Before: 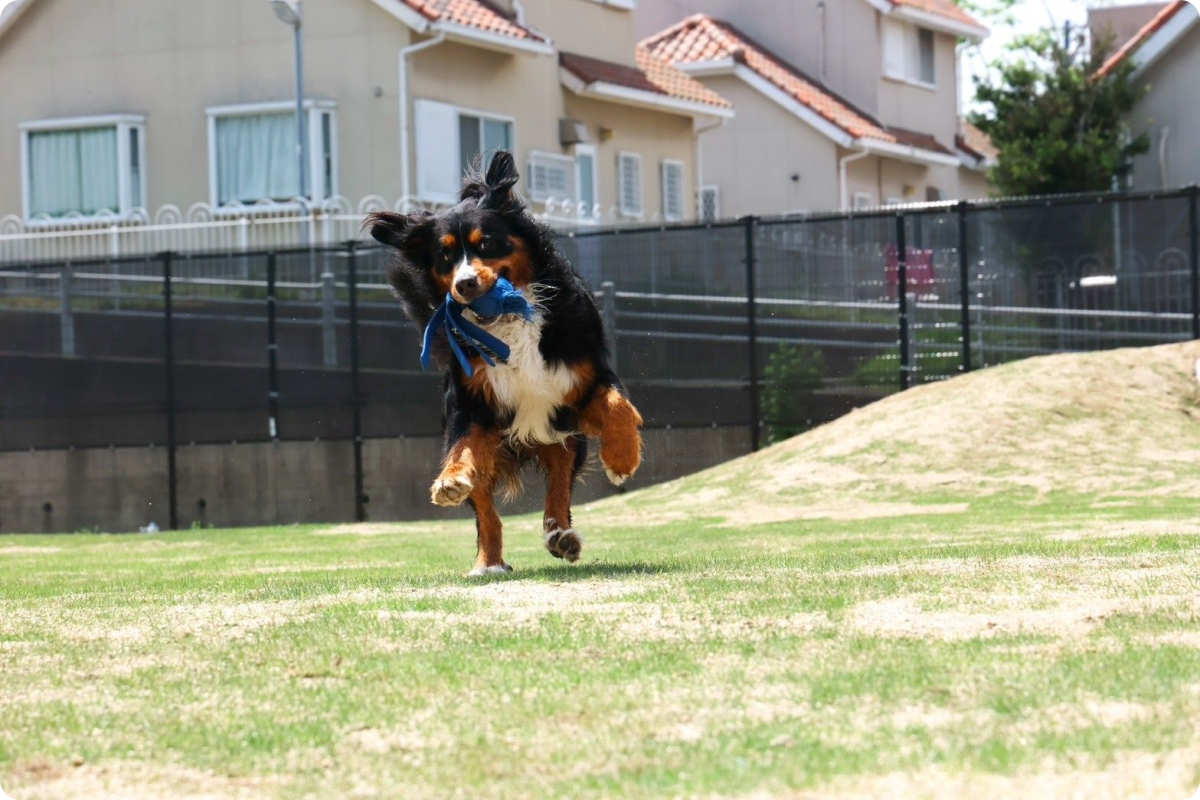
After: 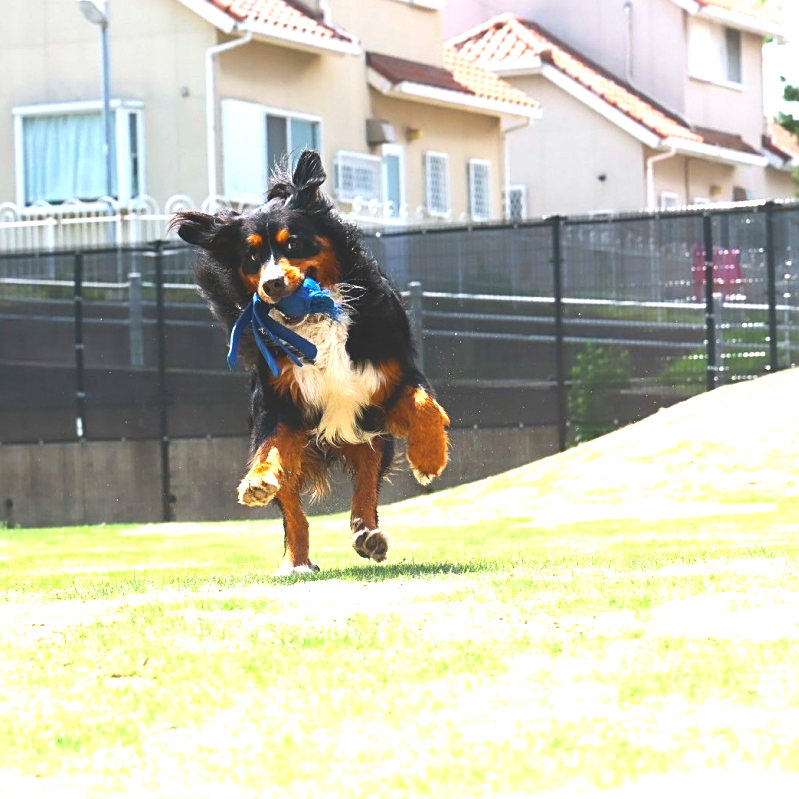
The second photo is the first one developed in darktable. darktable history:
exposure: black level correction 0, exposure 0.701 EV, compensate highlight preservation false
local contrast: detail 72%
crop and rotate: left 16.153%, right 17.244%
color balance rgb: perceptual saturation grading › global saturation 12.061%, perceptual brilliance grading › global brilliance 14.633%, perceptual brilliance grading › shadows -35.071%
sharpen: on, module defaults
